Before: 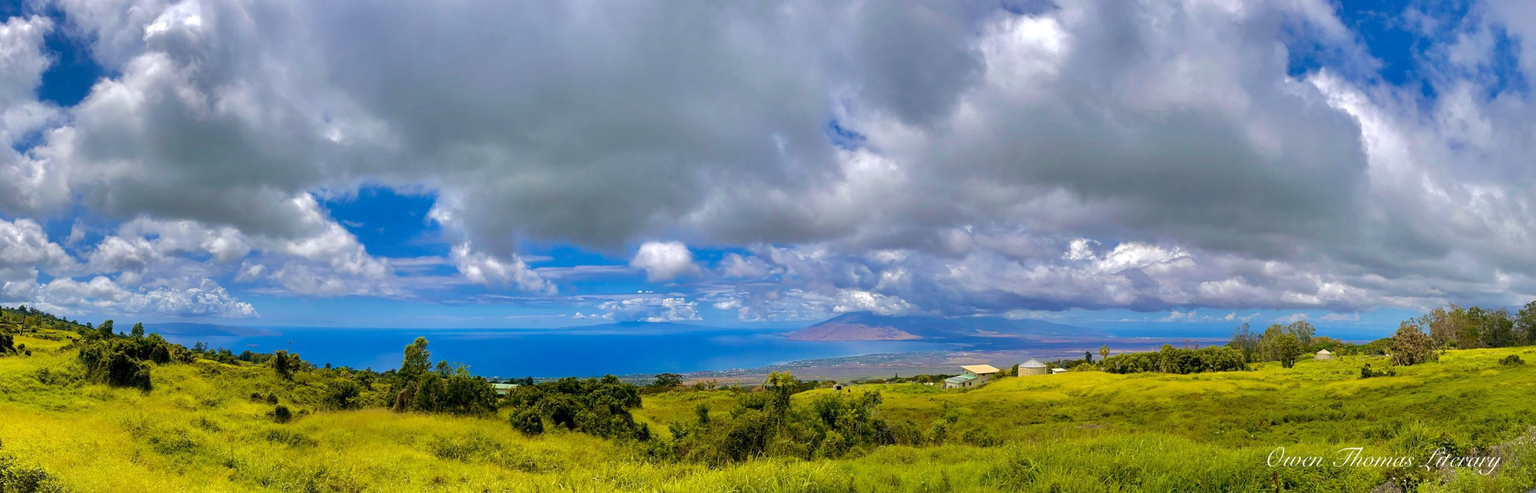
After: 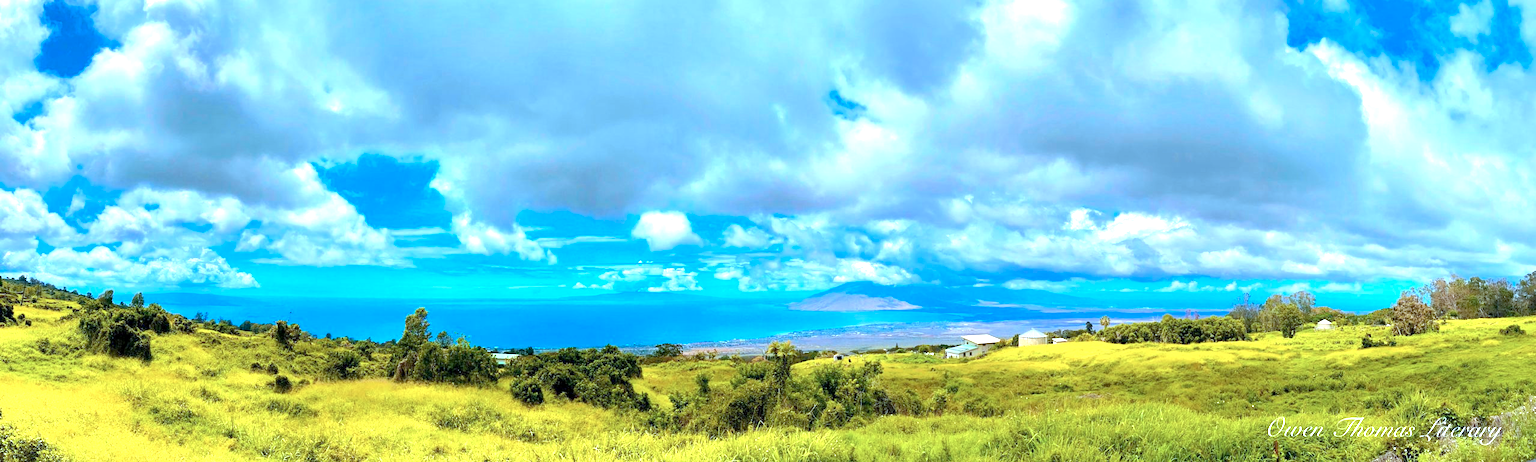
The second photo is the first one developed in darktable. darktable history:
color correction: highlights a* -9.42, highlights b* -22.6
exposure: black level correction 0.001, exposure 1.13 EV, compensate exposure bias true, compensate highlight preservation false
color calibration: output R [1.063, -0.012, -0.003, 0], output G [0, 1.022, 0.021, 0], output B [-0.079, 0.047, 1, 0], illuminant as shot in camera, x 0.358, y 0.373, temperature 4628.91 K
crop and rotate: top 6.176%
